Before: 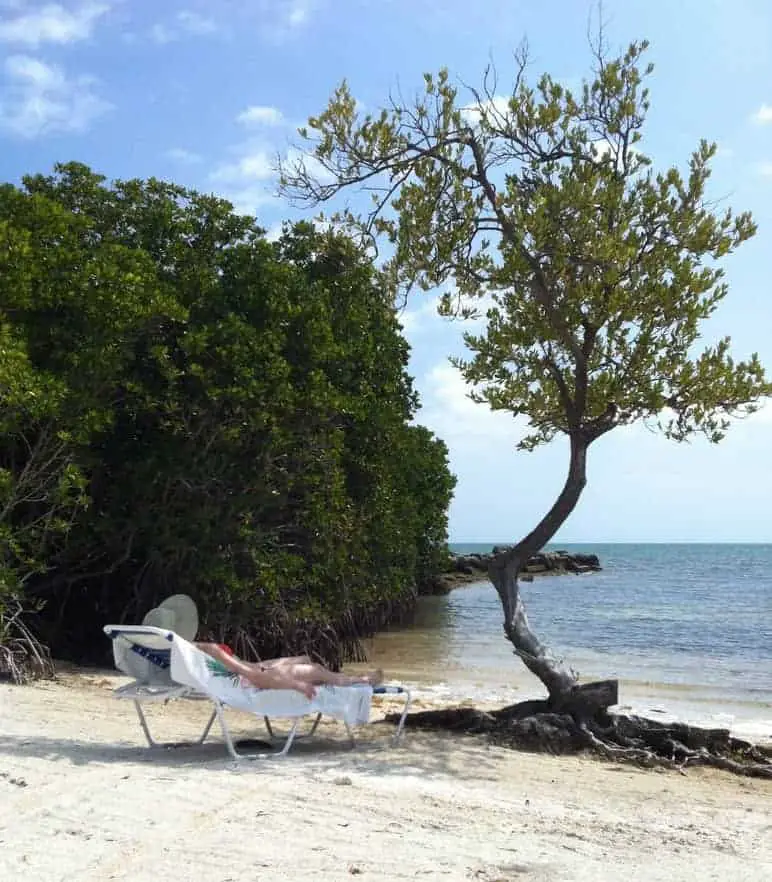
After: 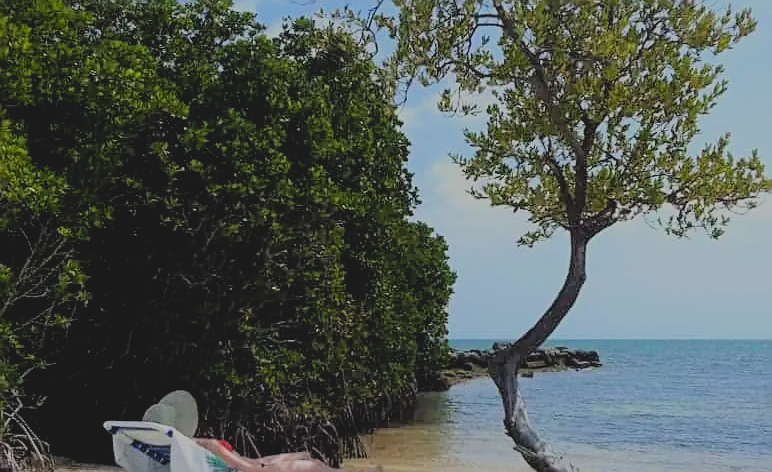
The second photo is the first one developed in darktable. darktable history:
contrast brightness saturation: contrast -0.18, saturation 0.188
filmic rgb: middle gray luminance 18.13%, black relative exposure -7.52 EV, white relative exposure 8.44 EV, target black luminance 0%, hardness 2.23, latitude 19.34%, contrast 0.869, highlights saturation mix 6.45%, shadows ↔ highlights balance 10.78%, add noise in highlights 0.002, color science v3 (2019), use custom middle-gray values true, iterations of high-quality reconstruction 0, contrast in highlights soft
crop and rotate: top 23.195%, bottom 23.242%
sharpen: on, module defaults
